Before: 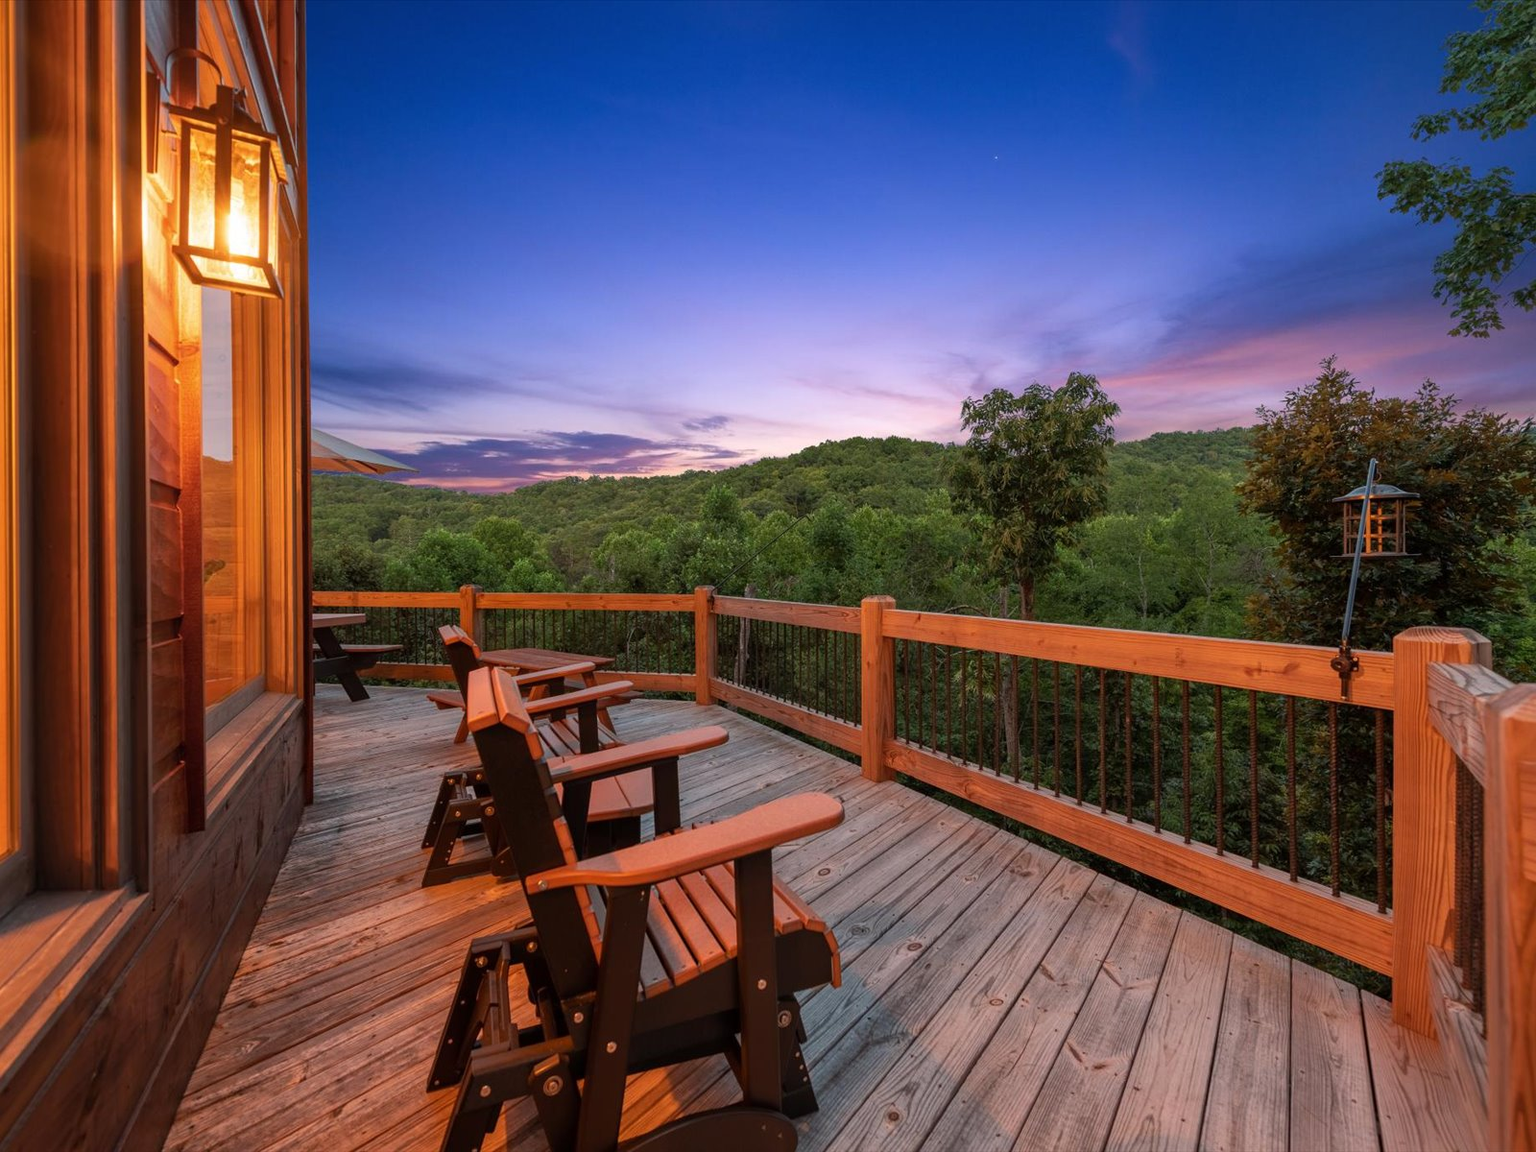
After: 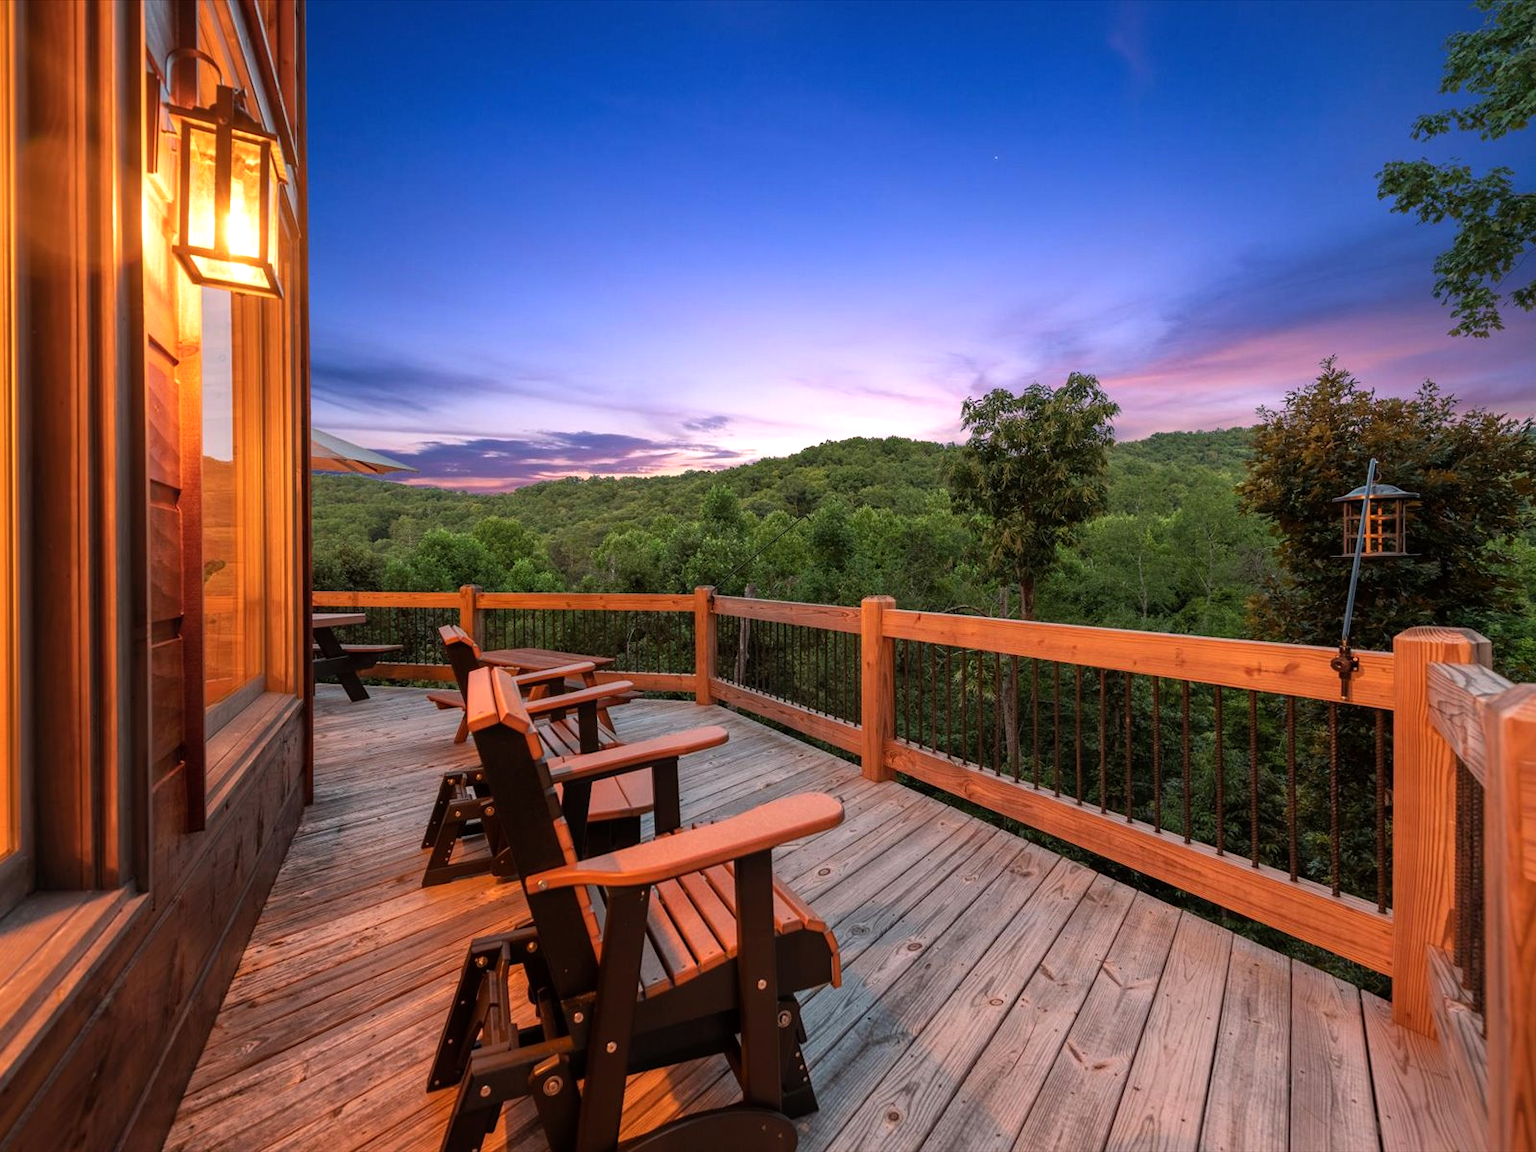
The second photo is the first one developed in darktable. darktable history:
tone equalizer: -8 EV -0.445 EV, -7 EV -0.414 EV, -6 EV -0.3 EV, -5 EV -0.195 EV, -3 EV 0.194 EV, -2 EV 0.355 EV, -1 EV 0.383 EV, +0 EV 0.44 EV
